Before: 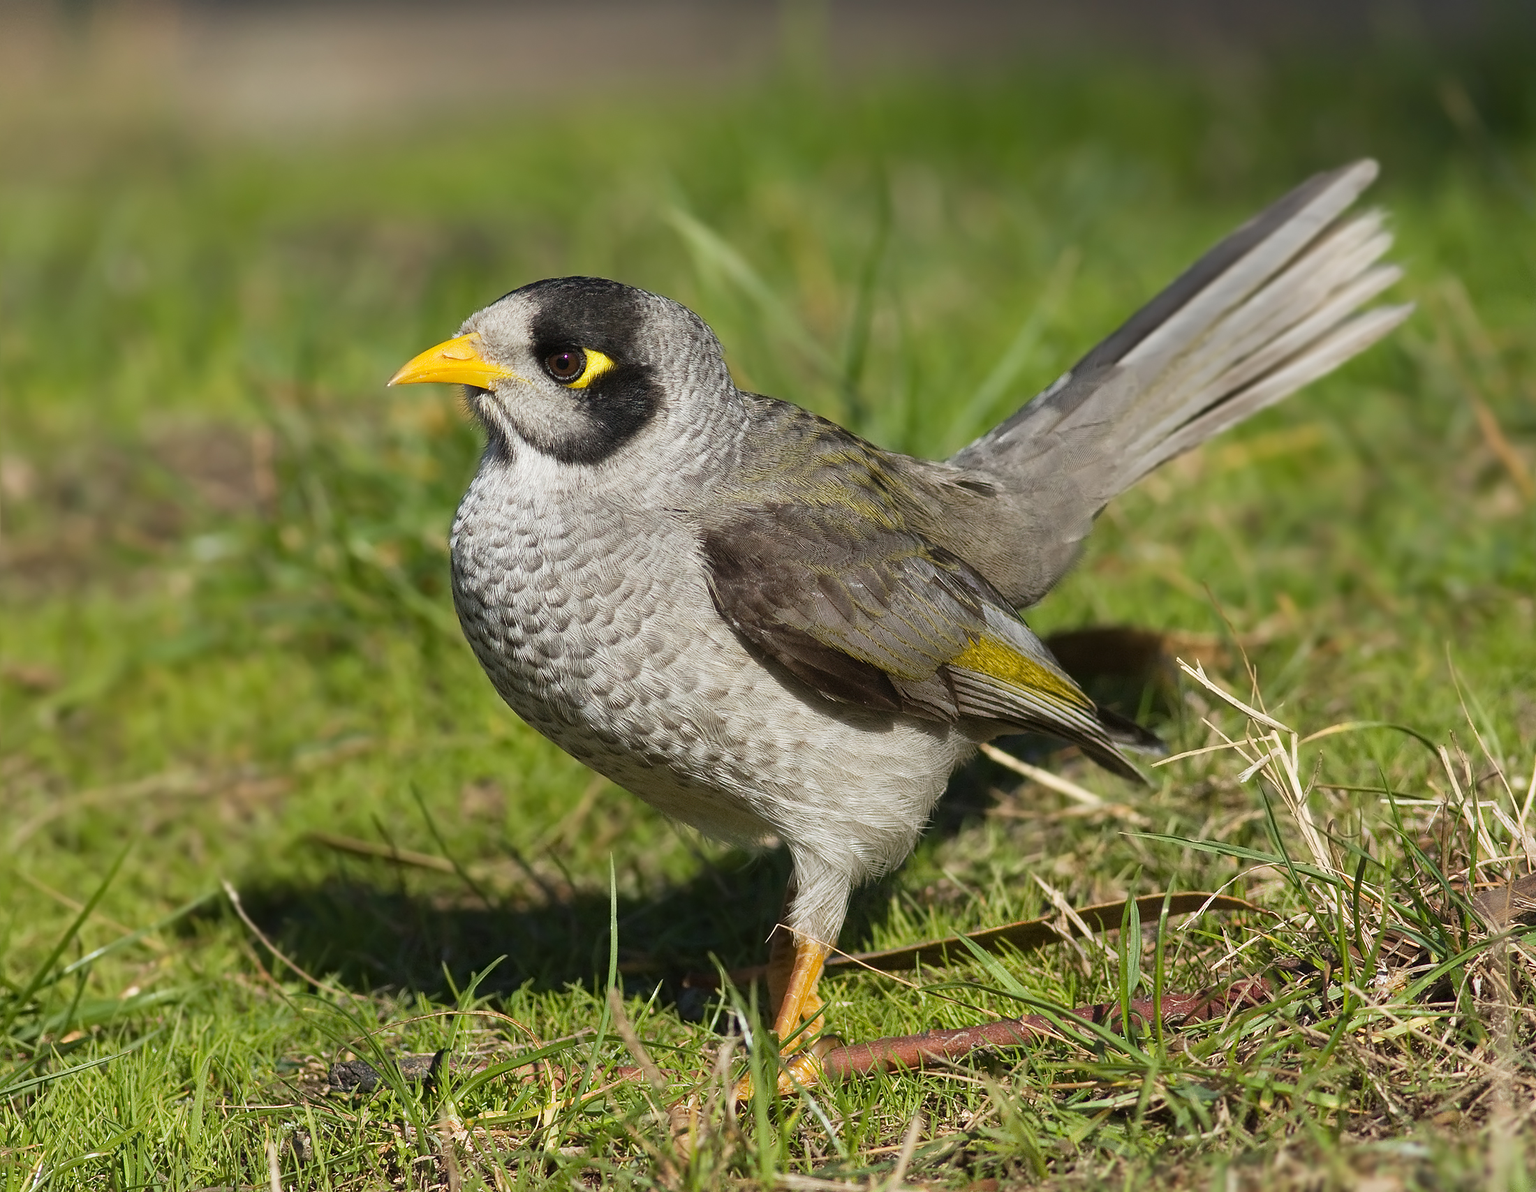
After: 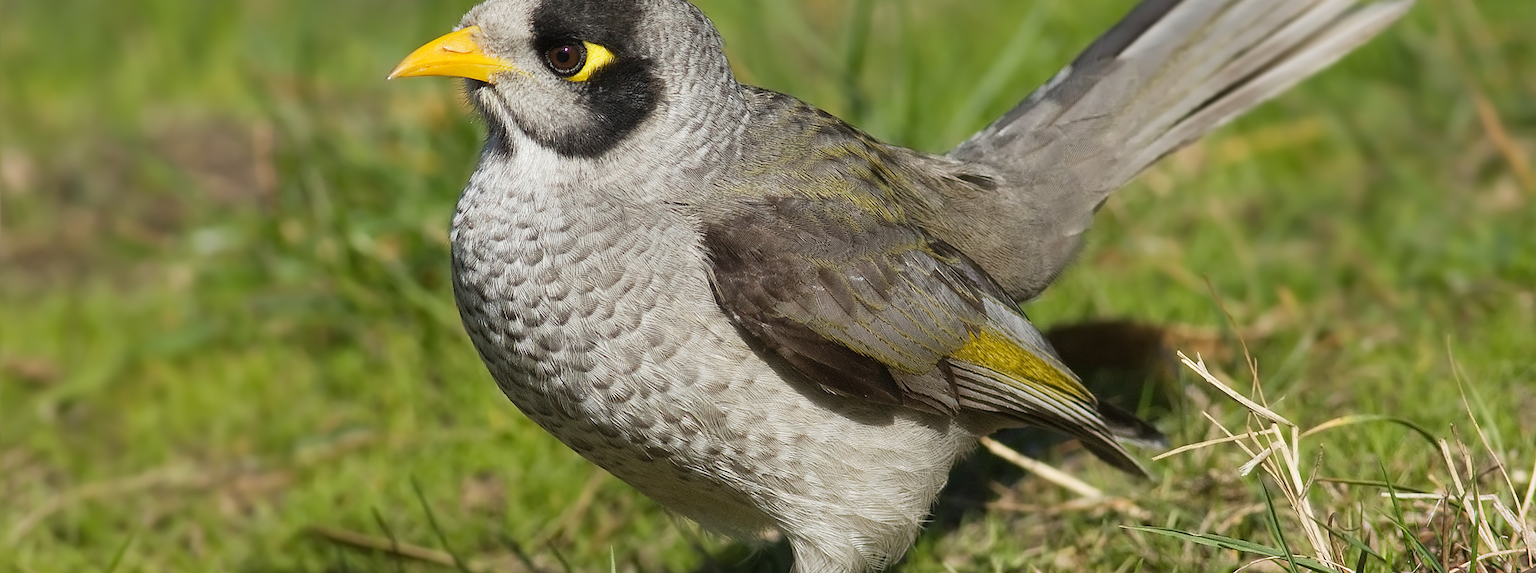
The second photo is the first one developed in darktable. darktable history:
crop and rotate: top 25.784%, bottom 26.147%
